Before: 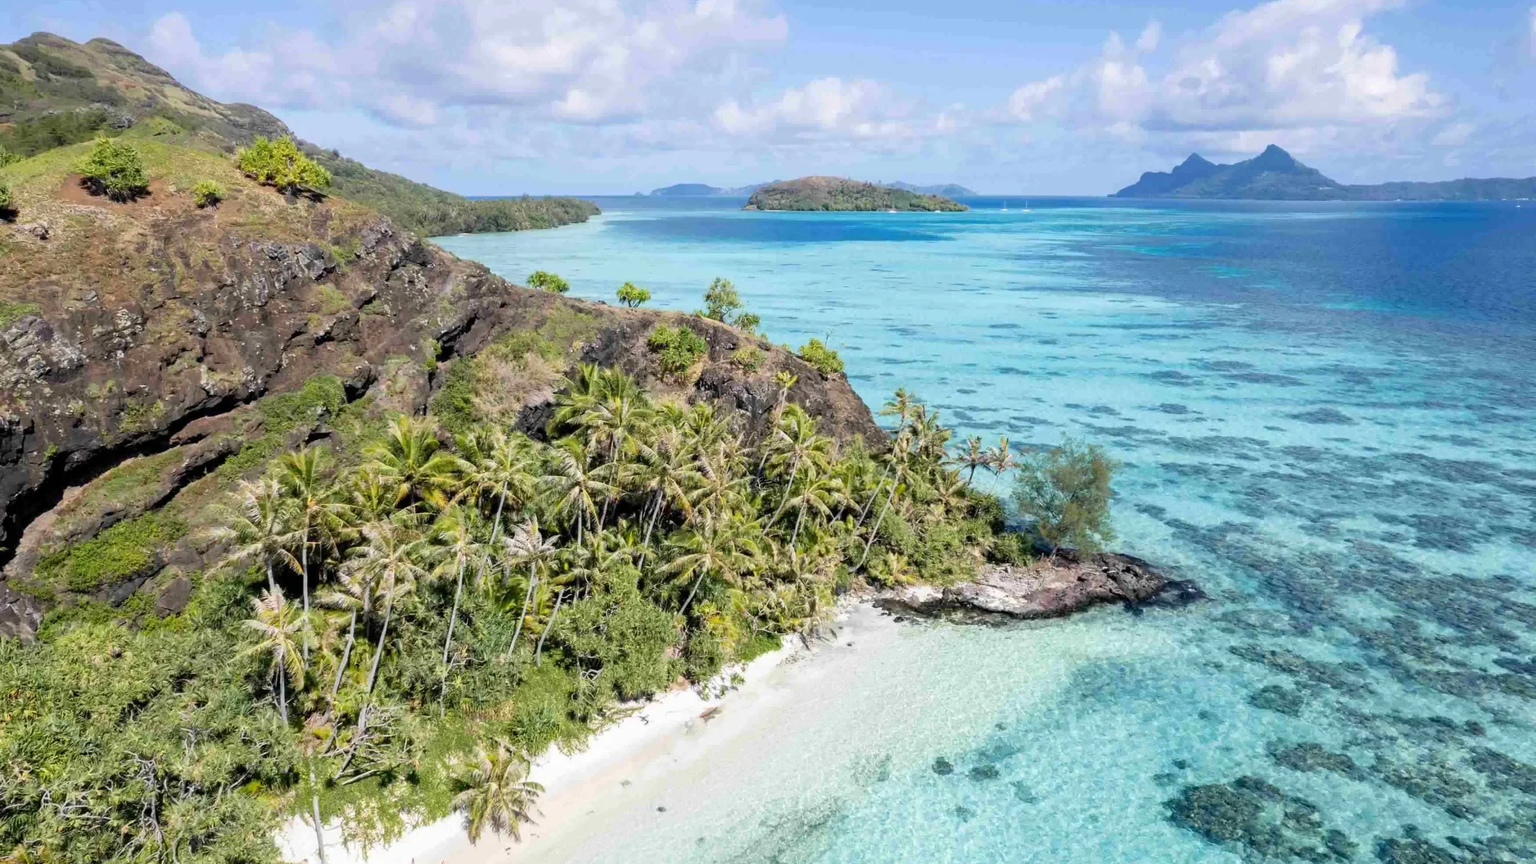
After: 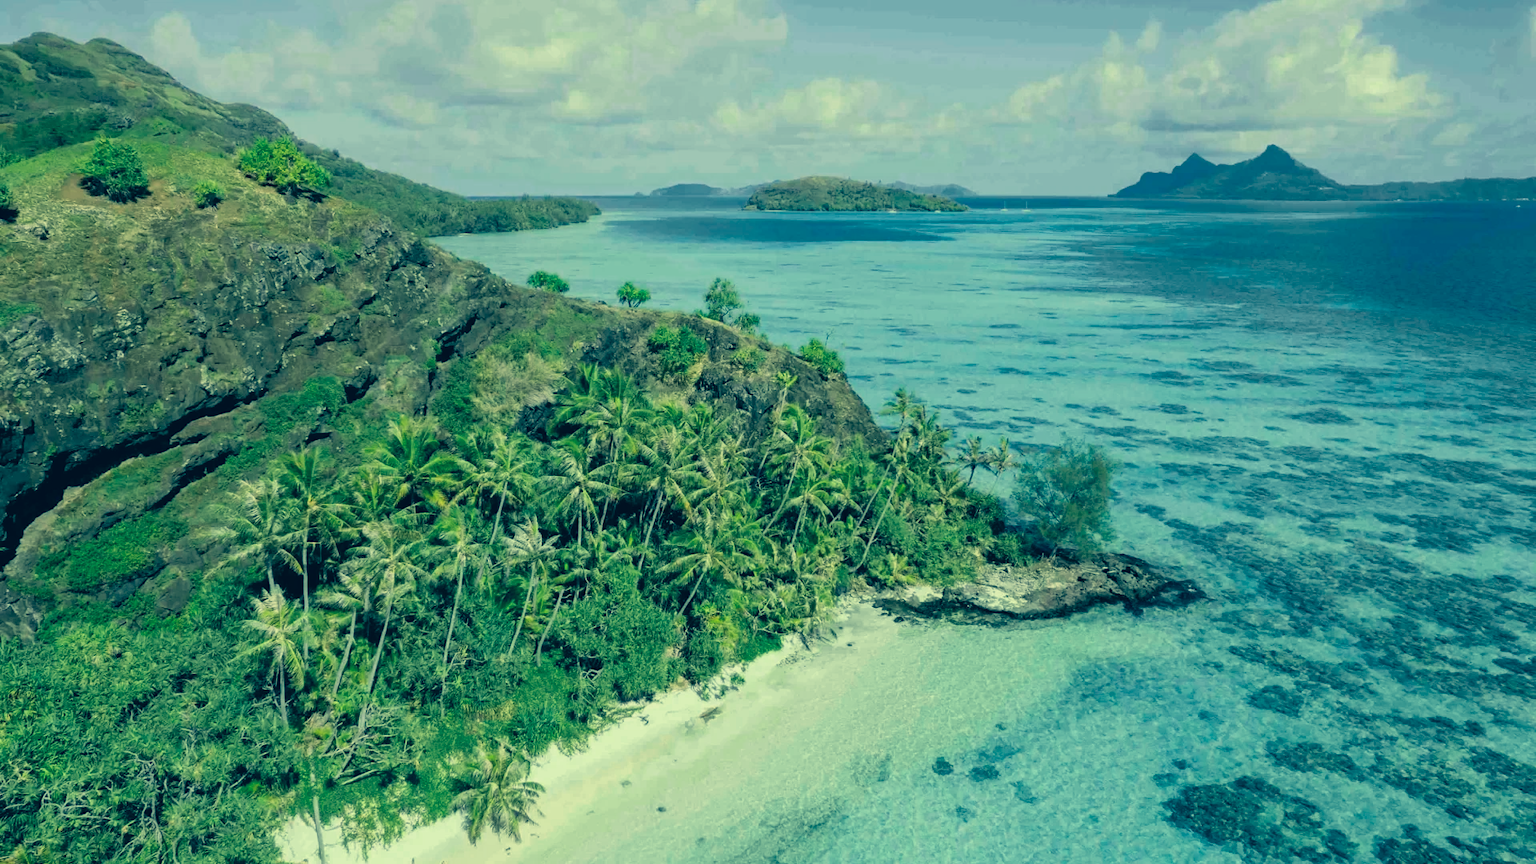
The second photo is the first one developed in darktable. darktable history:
color correction: highlights a* -15.58, highlights b* 40, shadows a* -40, shadows b* -26.18
color zones: curves: ch0 [(0, 0.5) (0.125, 0.4) (0.25, 0.5) (0.375, 0.4) (0.5, 0.4) (0.625, 0.35) (0.75, 0.35) (0.875, 0.5)]; ch1 [(0, 0.35) (0.125, 0.45) (0.25, 0.35) (0.375, 0.35) (0.5, 0.35) (0.625, 0.35) (0.75, 0.45) (0.875, 0.35)]; ch2 [(0, 0.6) (0.125, 0.5) (0.25, 0.5) (0.375, 0.6) (0.5, 0.6) (0.625, 0.5) (0.75, 0.5) (0.875, 0.5)]
